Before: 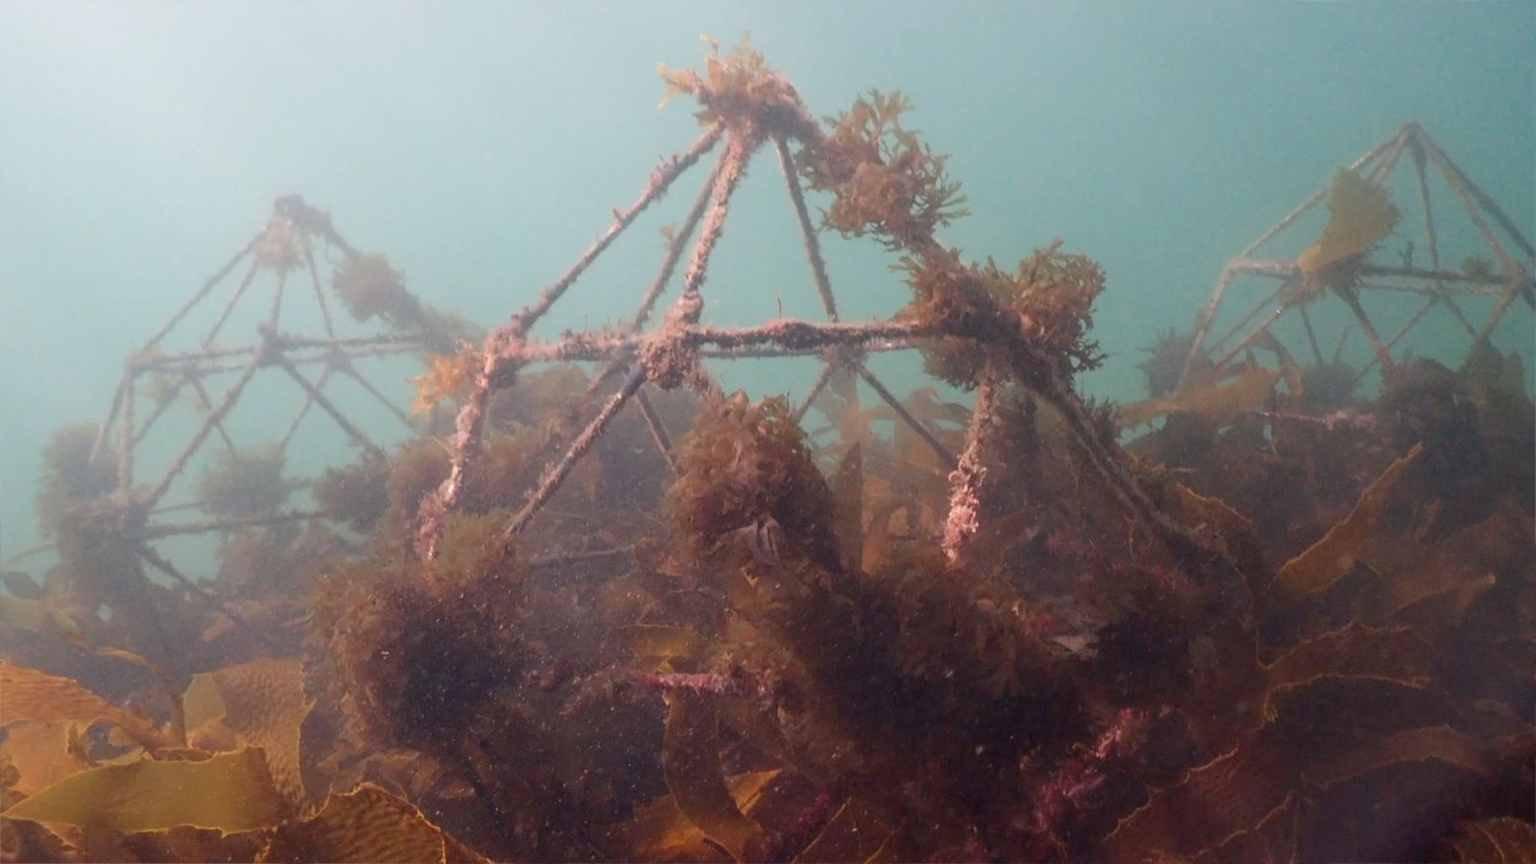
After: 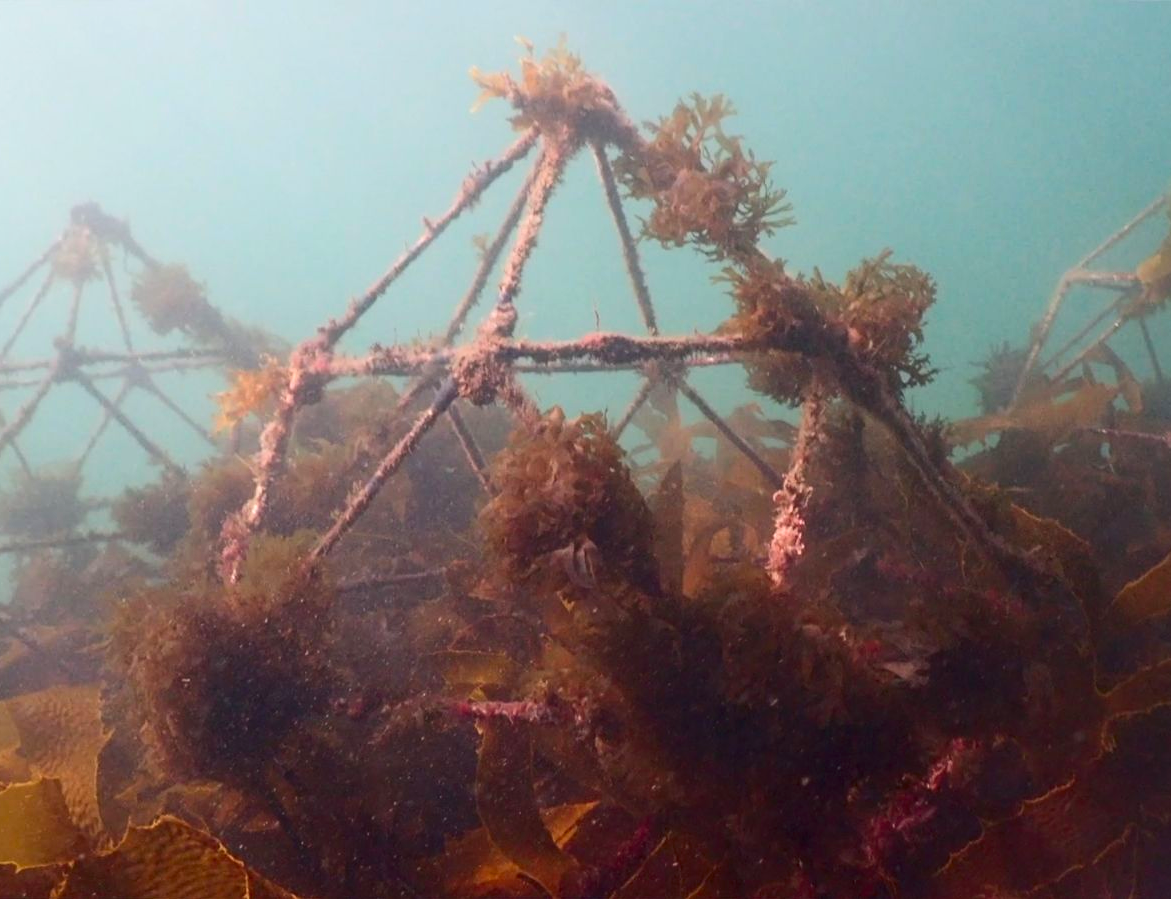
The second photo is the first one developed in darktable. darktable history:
contrast brightness saturation: contrast 0.18, saturation 0.3
crop: left 13.443%, right 13.31%
